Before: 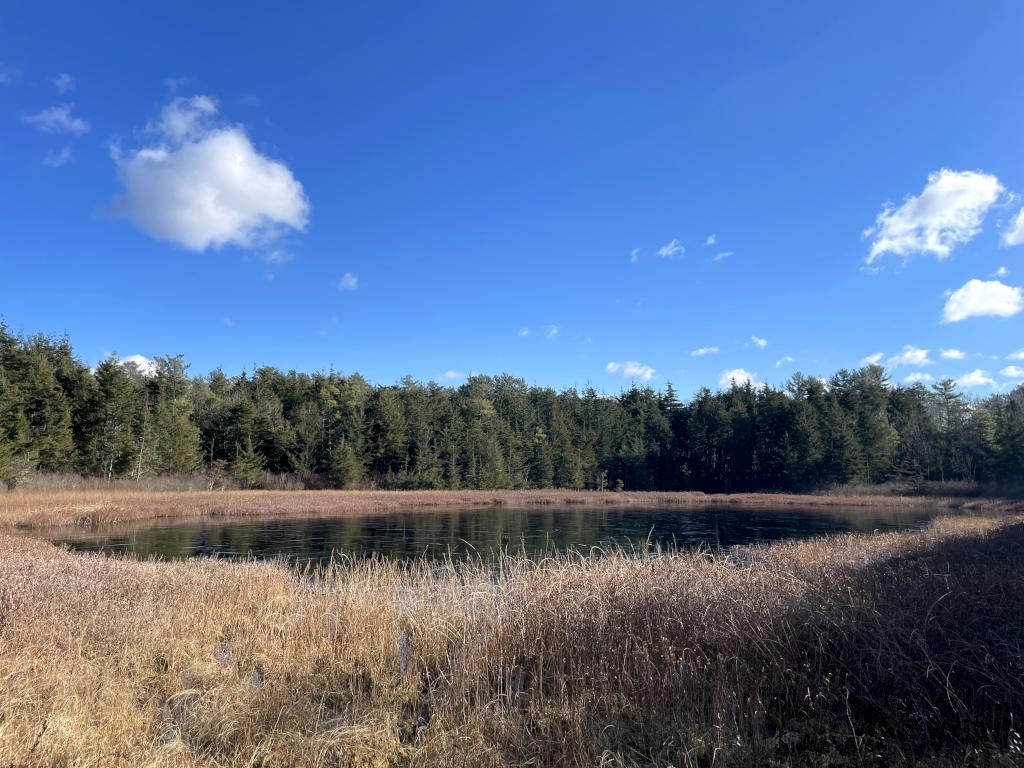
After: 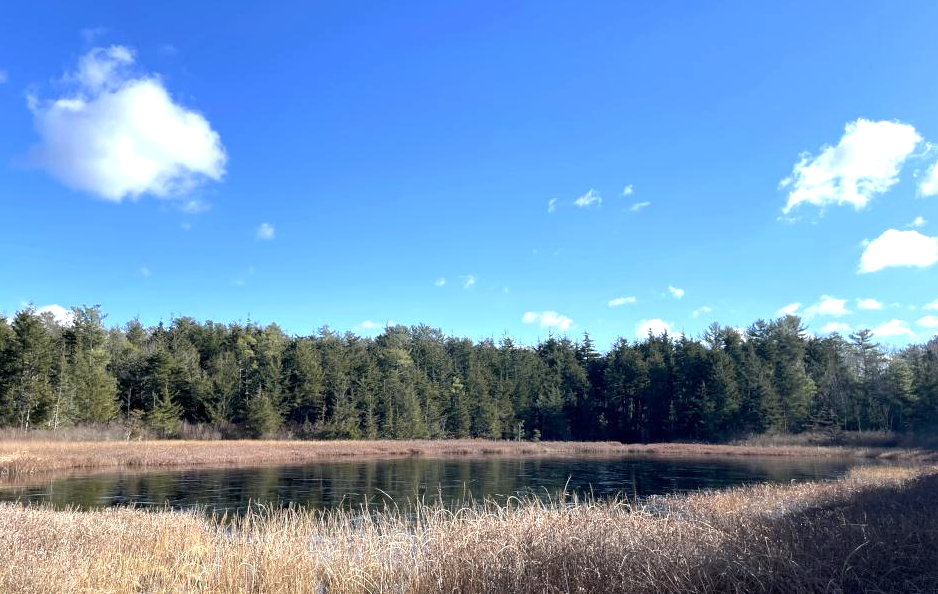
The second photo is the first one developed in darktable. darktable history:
white balance: red 0.982, blue 1.018
crop: left 8.155%, top 6.611%, bottom 15.385%
exposure: exposure 0.636 EV, compensate highlight preservation false
